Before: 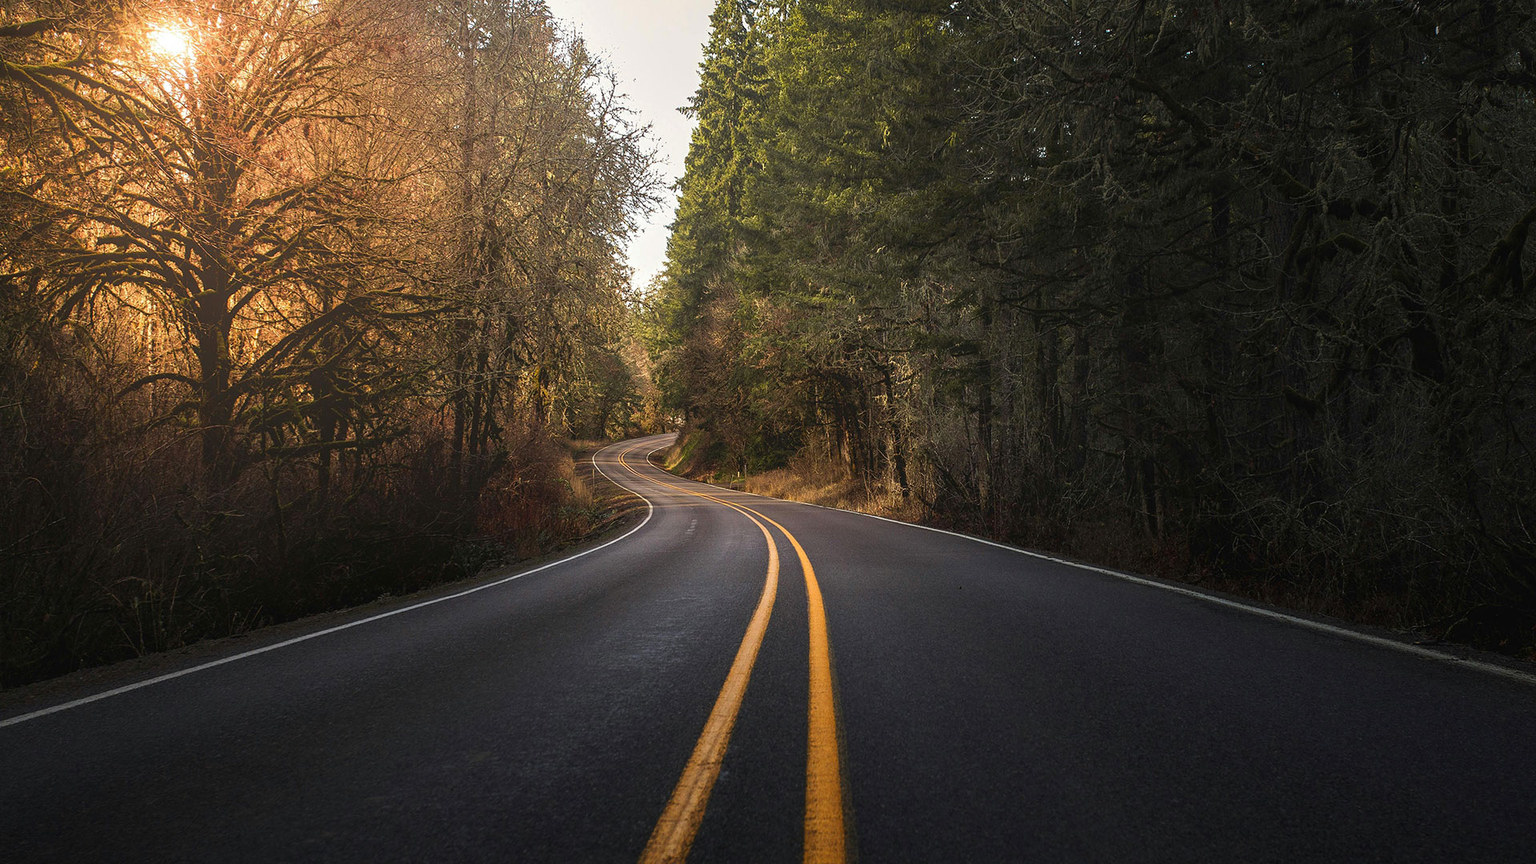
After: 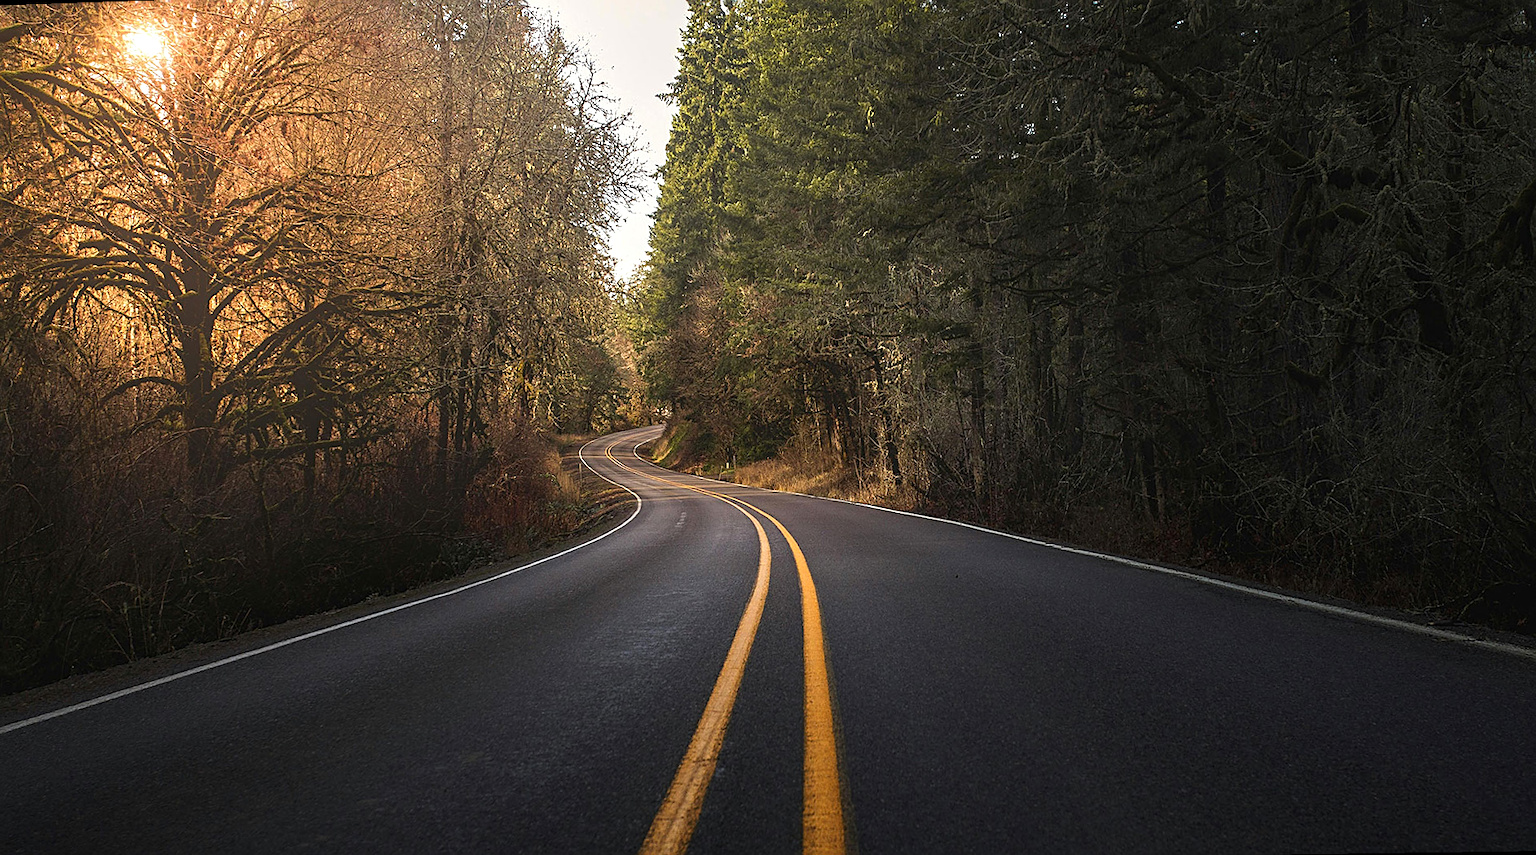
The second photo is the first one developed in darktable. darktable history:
rotate and perspective: rotation -1.32°, lens shift (horizontal) -0.031, crop left 0.015, crop right 0.985, crop top 0.047, crop bottom 0.982
exposure: exposure 0.127 EV, compensate highlight preservation false
sharpen: on, module defaults
